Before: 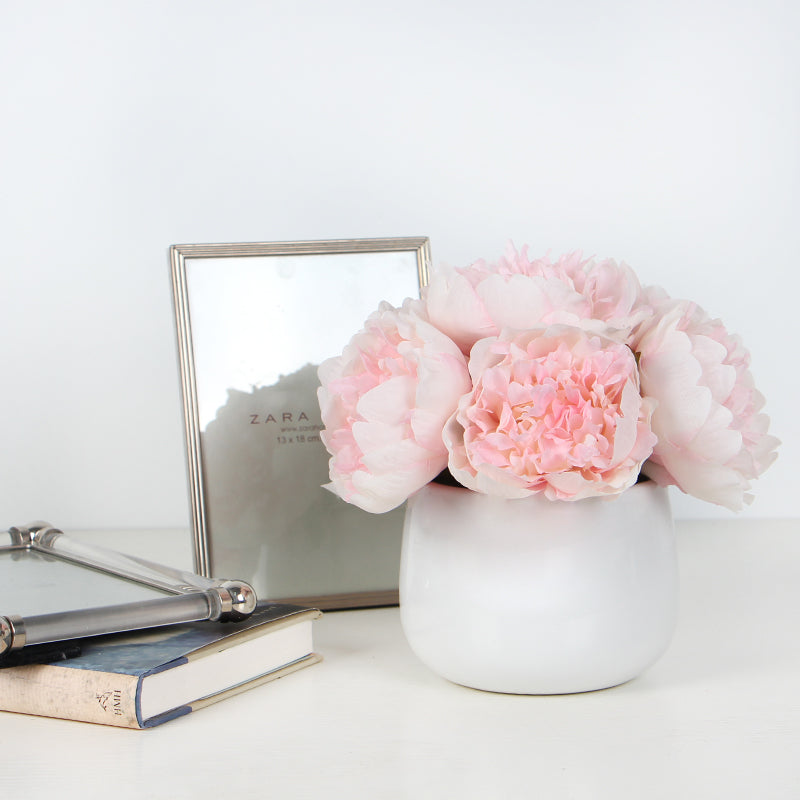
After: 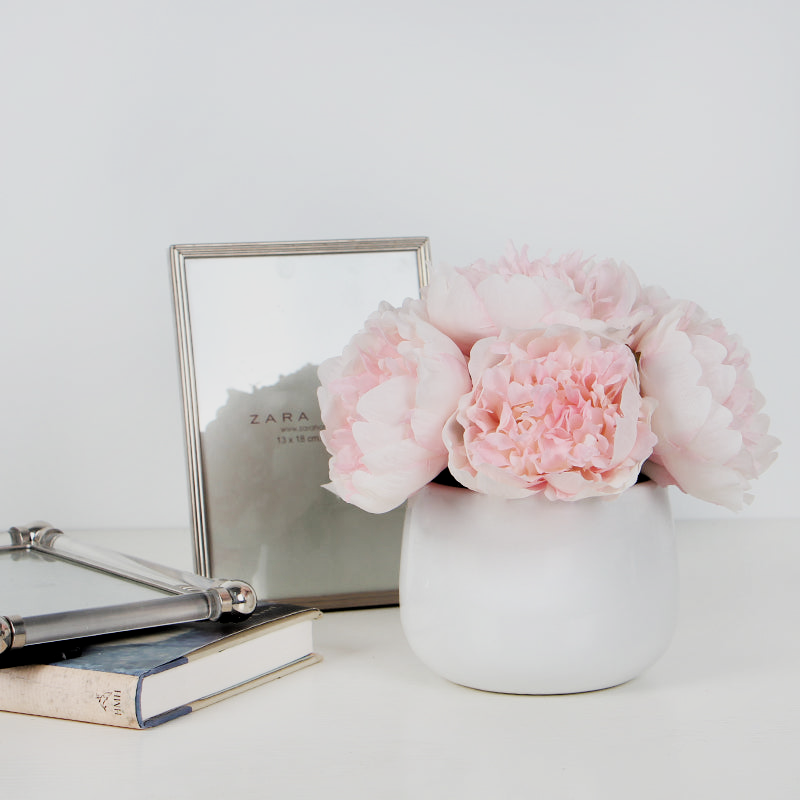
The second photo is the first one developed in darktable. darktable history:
filmic rgb: black relative exposure -5 EV, hardness 2.88, contrast 1.2, highlights saturation mix -30%
local contrast: mode bilateral grid, contrast 20, coarseness 50, detail 132%, midtone range 0.2
